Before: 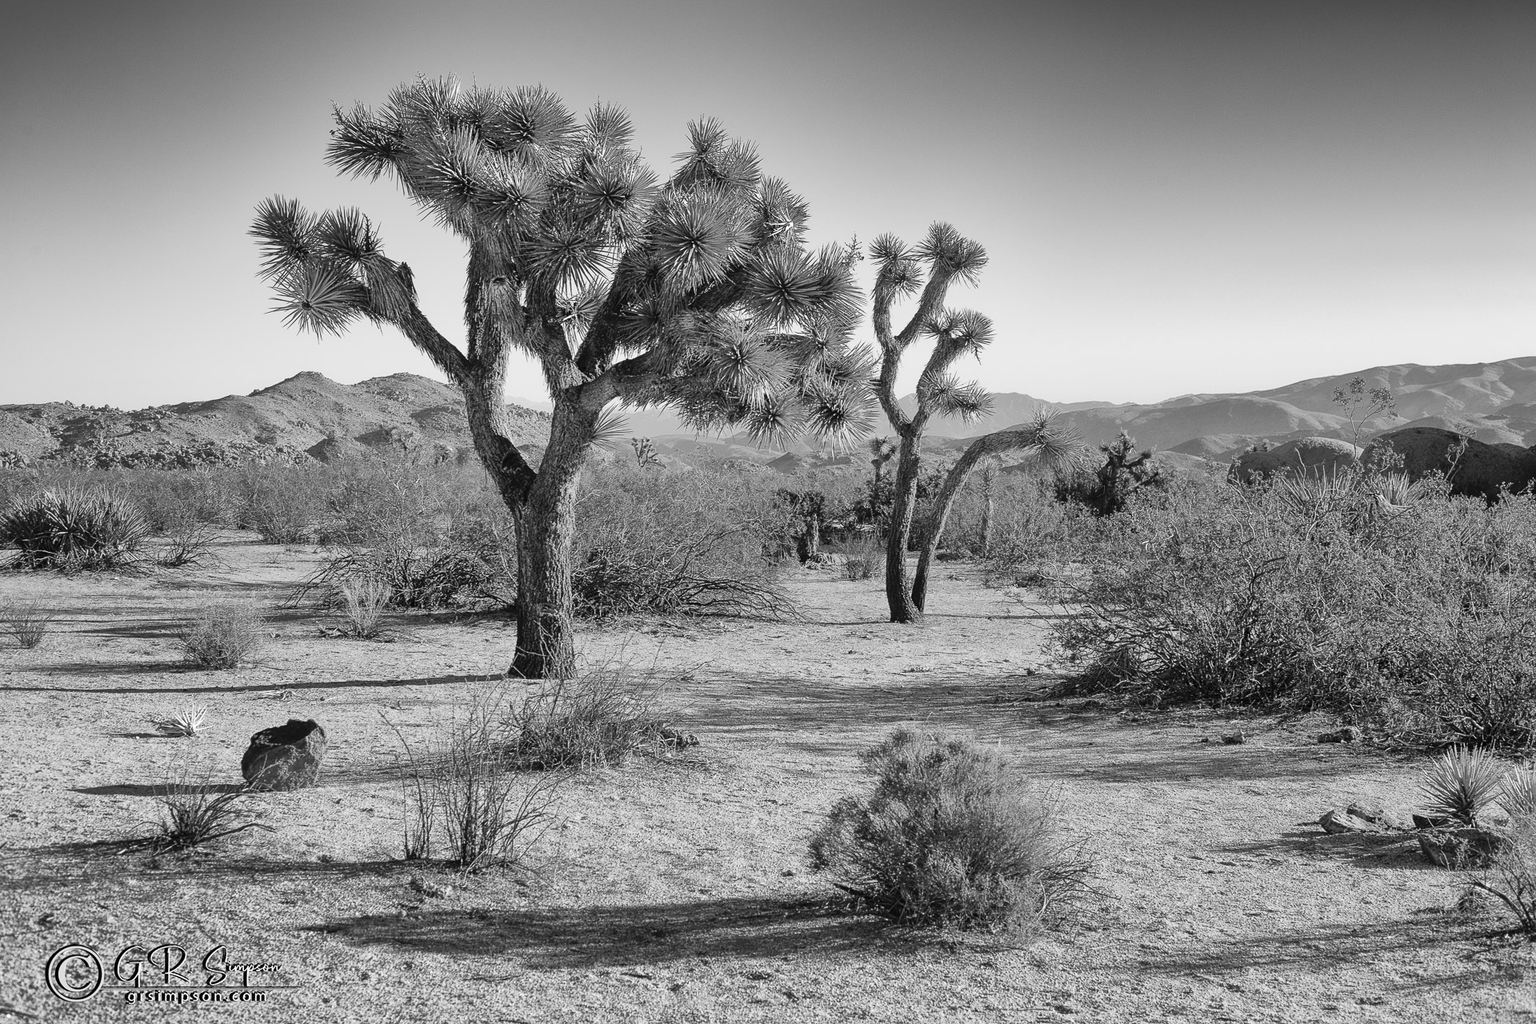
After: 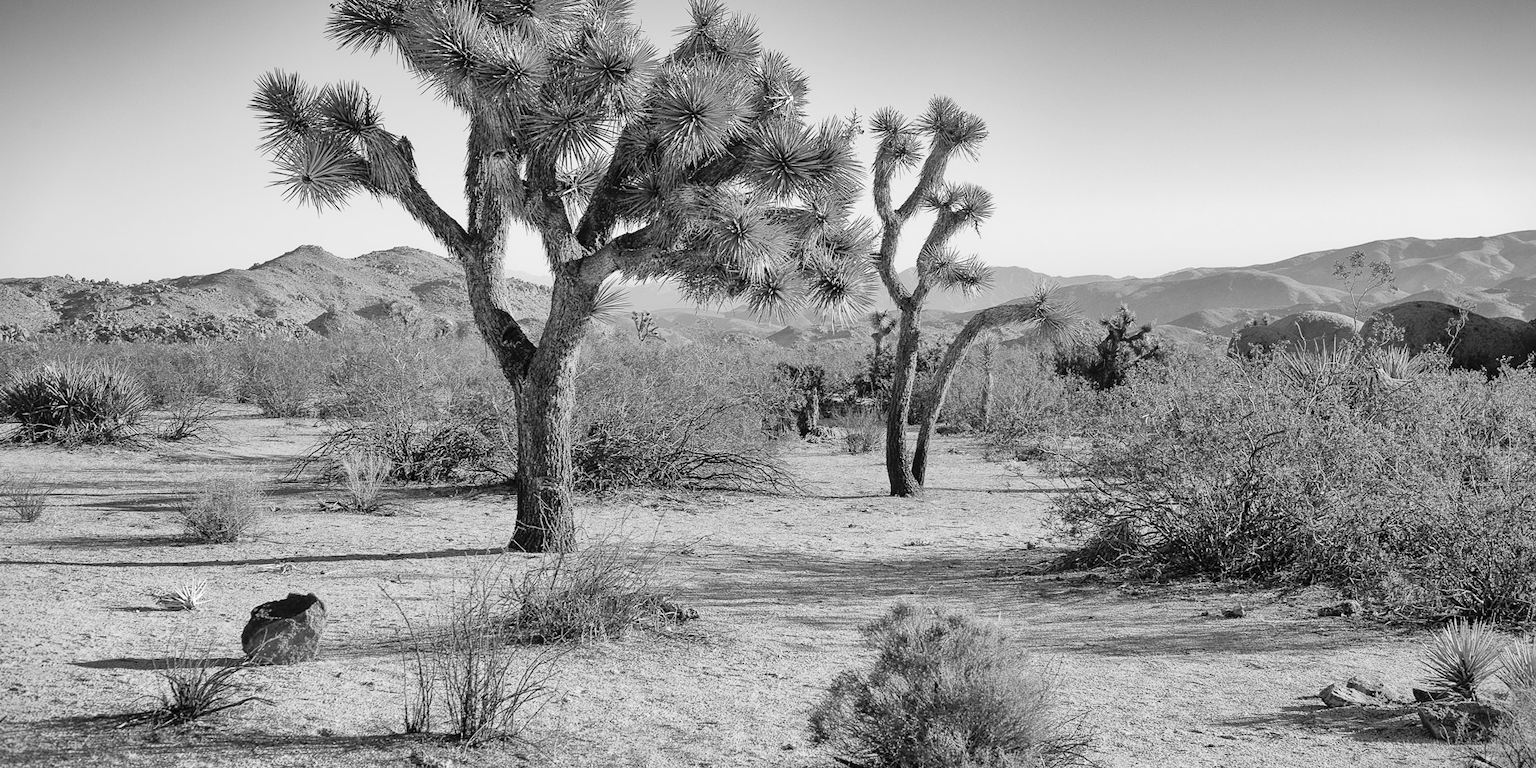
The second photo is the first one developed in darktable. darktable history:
contrast brightness saturation: brightness 0.087, saturation 0.195
crop and rotate: top 12.404%, bottom 12.535%
vignetting: fall-off start 99.46%, width/height ratio 1.309
